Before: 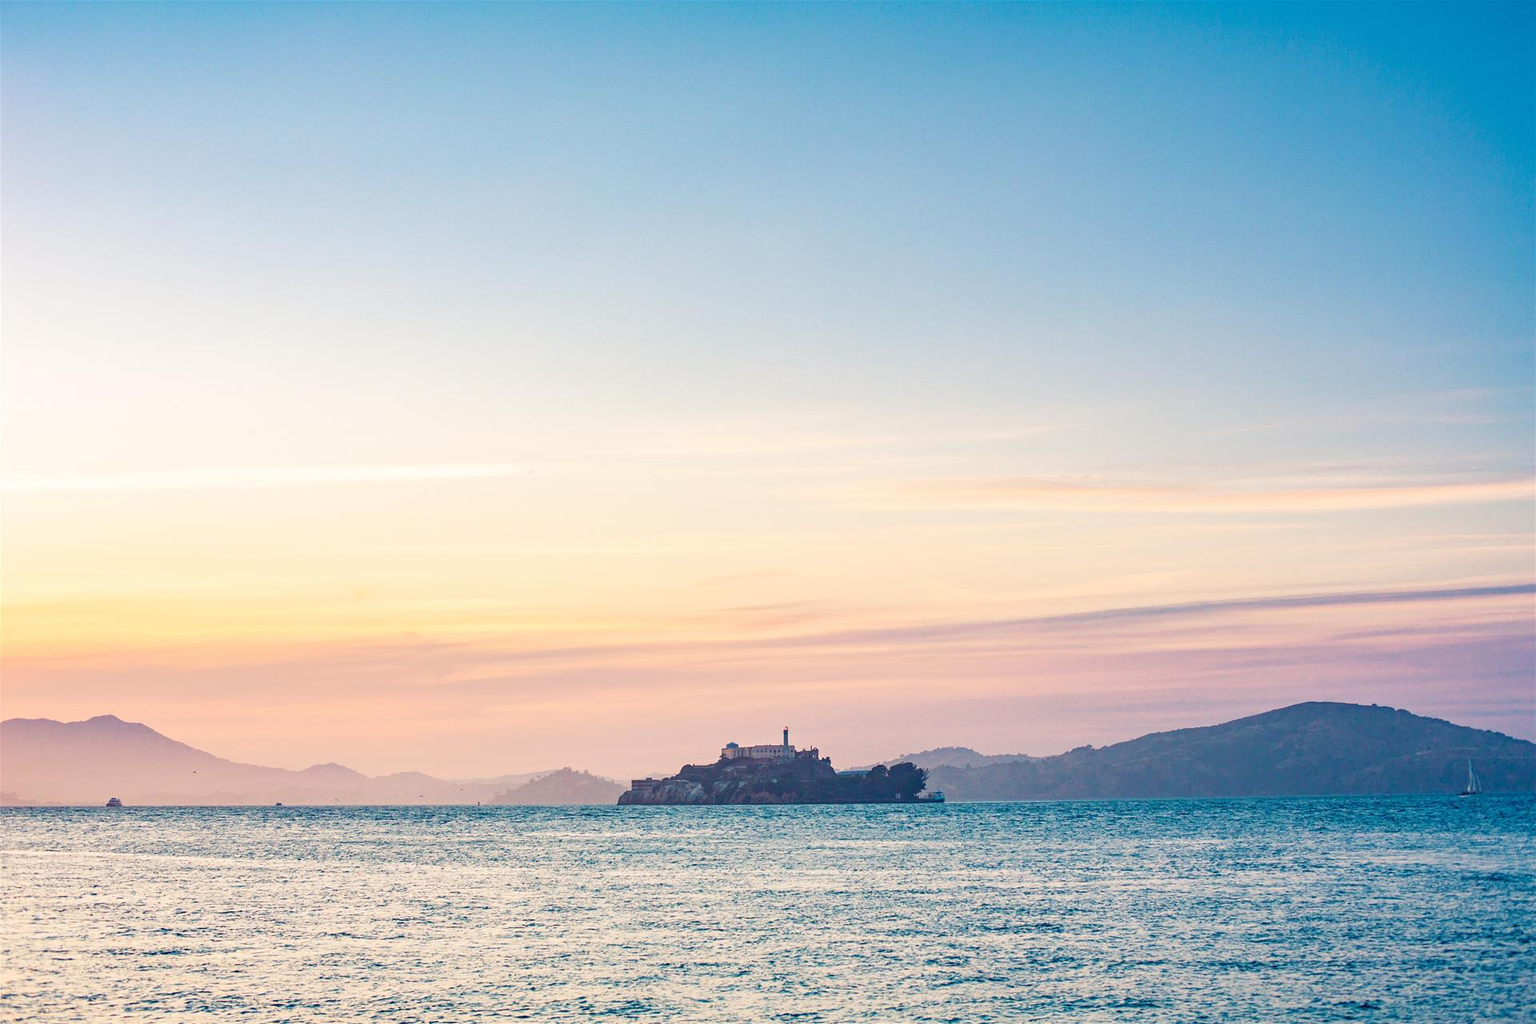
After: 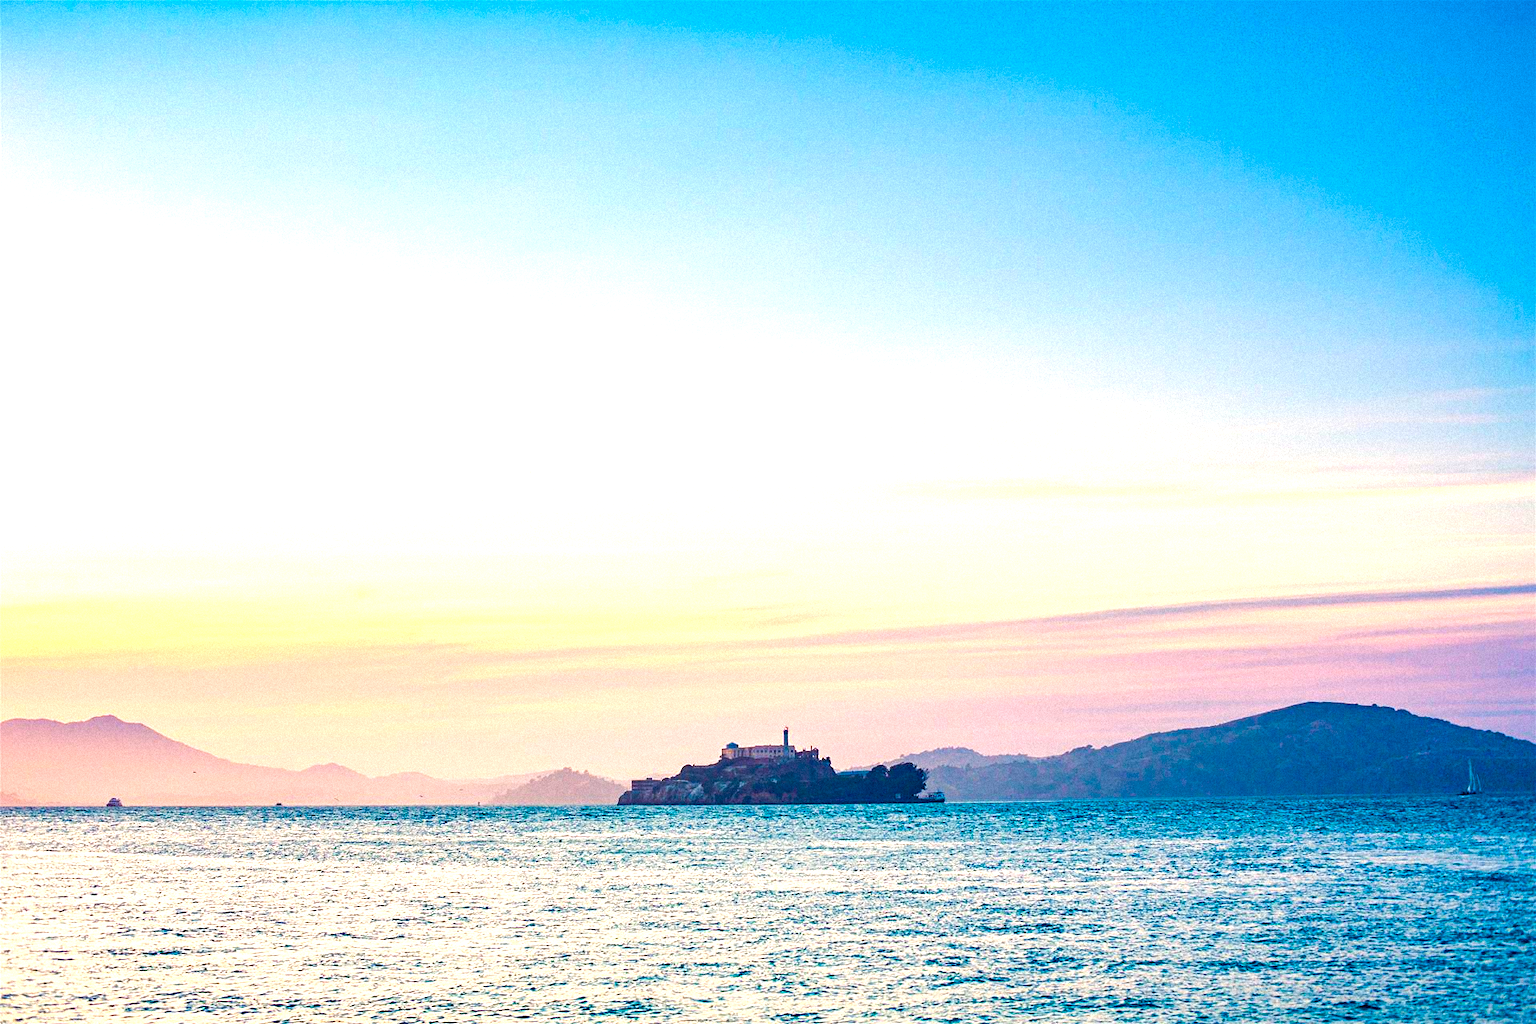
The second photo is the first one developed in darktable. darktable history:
grain: mid-tones bias 0%
color balance rgb: global offset › luminance -0.37%, perceptual saturation grading › highlights -17.77%, perceptual saturation grading › mid-tones 33.1%, perceptual saturation grading › shadows 50.52%, perceptual brilliance grading › highlights 20%, perceptual brilliance grading › mid-tones 20%, perceptual brilliance grading › shadows -20%, global vibrance 50%
